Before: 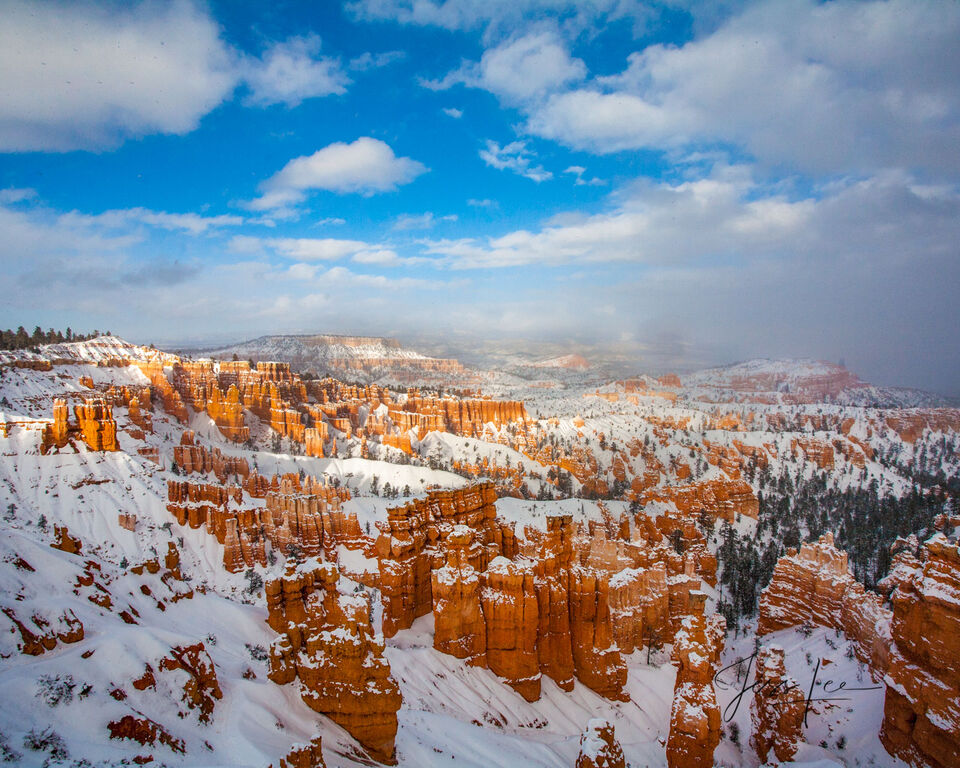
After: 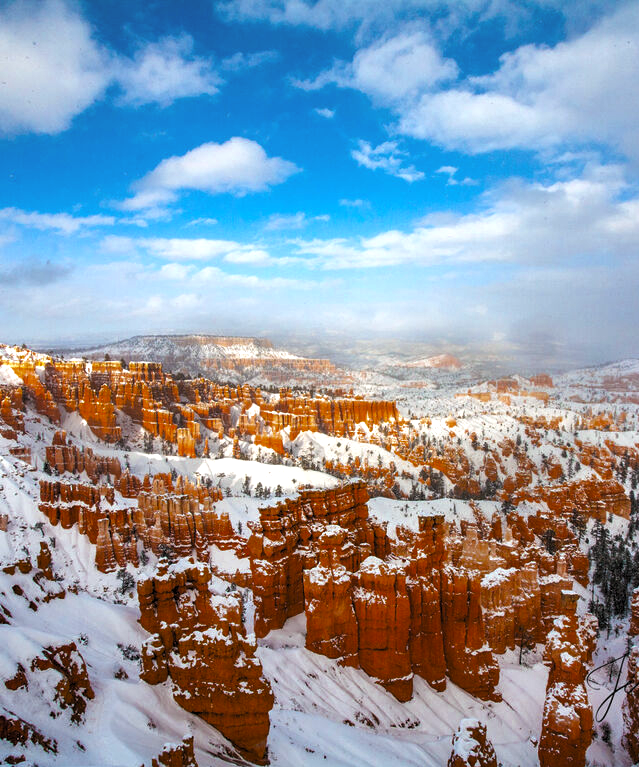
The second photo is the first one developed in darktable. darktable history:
white balance: red 0.982, blue 1.018
exposure: black level correction 0, exposure 0.7 EV, compensate exposure bias true, compensate highlight preservation false
contrast brightness saturation: contrast -0.11
color zones: curves: ch0 [(0.11, 0.396) (0.195, 0.36) (0.25, 0.5) (0.303, 0.412) (0.357, 0.544) (0.75, 0.5) (0.967, 0.328)]; ch1 [(0, 0.468) (0.112, 0.512) (0.202, 0.6) (0.25, 0.5) (0.307, 0.352) (0.357, 0.544) (0.75, 0.5) (0.963, 0.524)]
crop and rotate: left 13.342%, right 19.991%
levels: levels [0.116, 0.574, 1]
